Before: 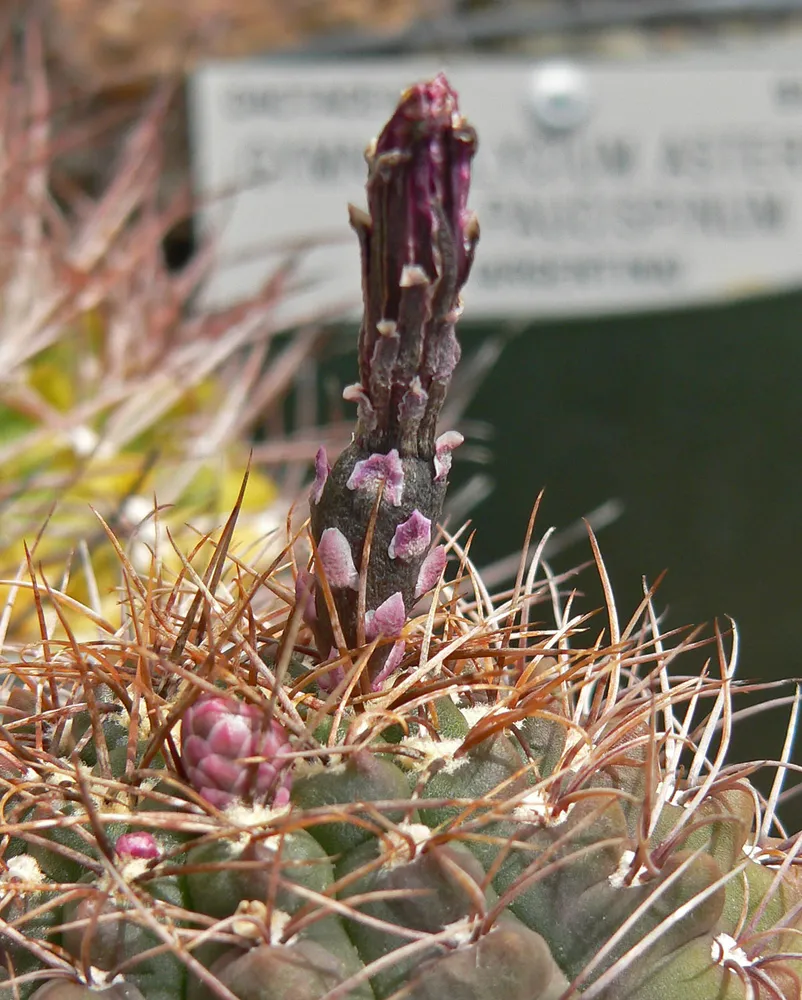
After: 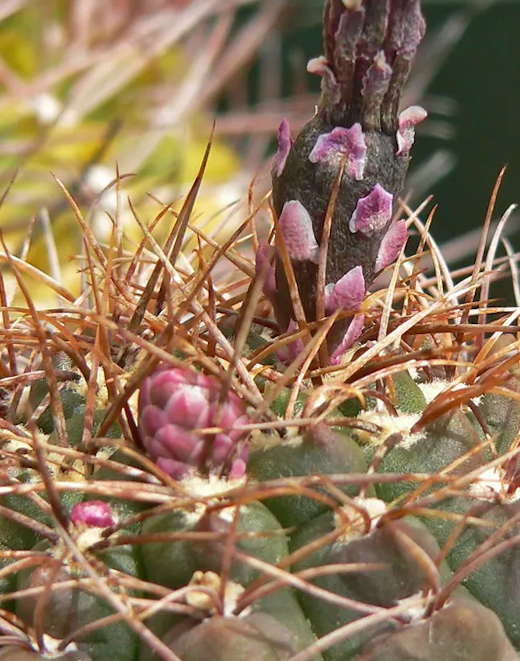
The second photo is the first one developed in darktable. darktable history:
velvia: on, module defaults
crop and rotate: angle -1.13°, left 3.732%, top 32.204%, right 29.746%
